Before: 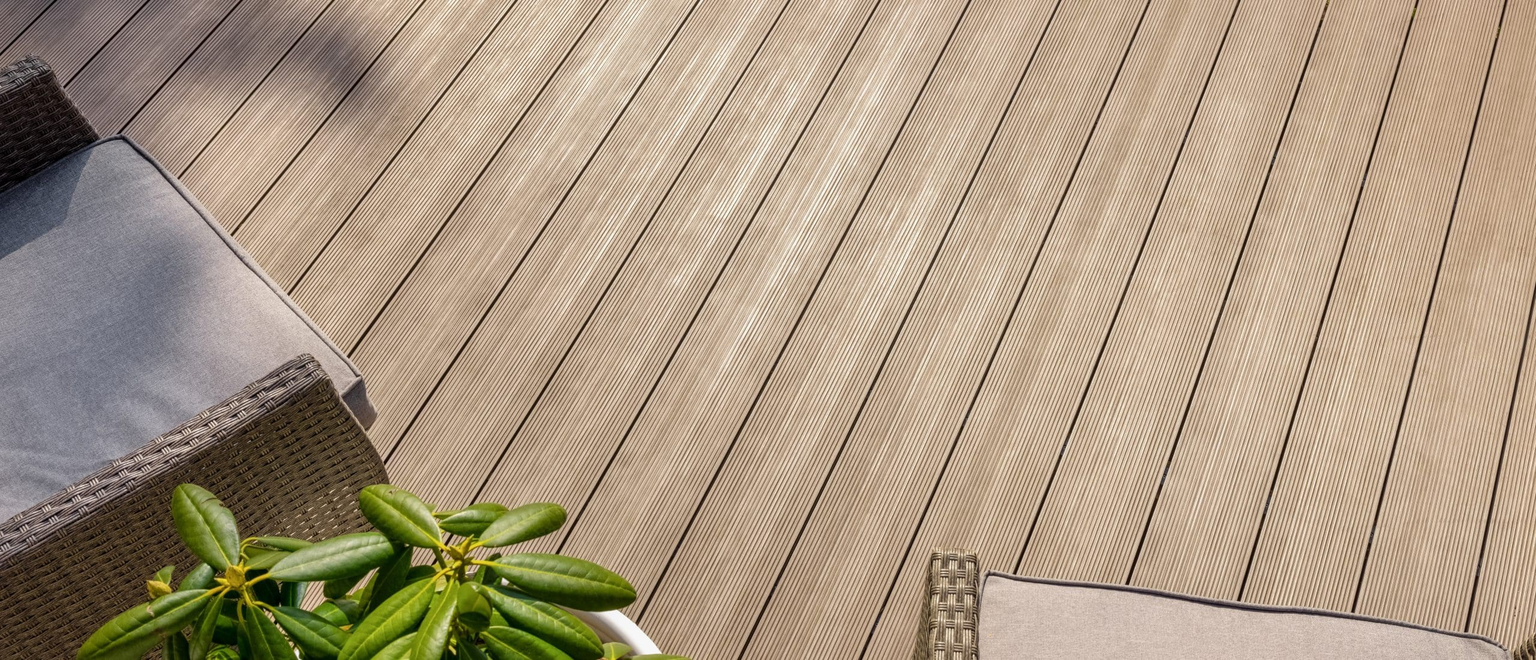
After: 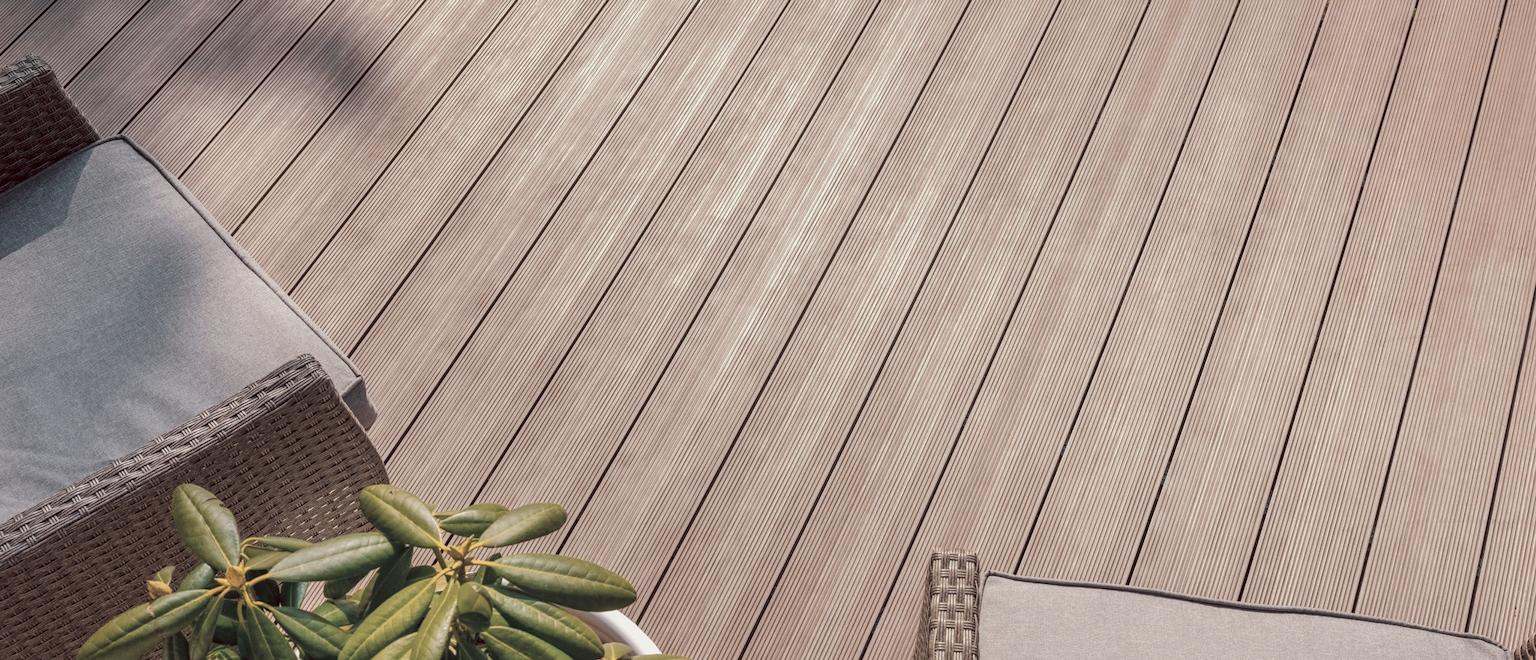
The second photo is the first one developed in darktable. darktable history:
tone curve: curves: ch0 [(0, 0) (0.003, 0.023) (0.011, 0.033) (0.025, 0.057) (0.044, 0.099) (0.069, 0.132) (0.1, 0.155) (0.136, 0.179) (0.177, 0.213) (0.224, 0.255) (0.277, 0.299) (0.335, 0.347) (0.399, 0.407) (0.468, 0.473) (0.543, 0.546) (0.623, 0.619) (0.709, 0.698) (0.801, 0.775) (0.898, 0.871) (1, 1)], preserve colors none
color look up table: target L [94.78, 94.15, 93.13, 87.74, 72.92, 70.42, 67.02, 50.2, 45.15, 20.31, 200.82, 89.65, 74.24, 67.66, 71.77, 64.49, 51.38, 56.26, 44.55, 43.6, 46.83, 48.56, 32.53, 29.09, 14, 78.59, 64.45, 65.84, 51.13, 42.42, 39.85, 57.32, 46.54, 43.54, 42.82, 42.93, 27.94, 29.56, 31.45, 27.82, 14.76, 9.854, 3.741, 95.64, 83.27, 76.27, 61.89, 44.97, 4.349], target a [-6.608, -2.415, -17.39, -38.61, -43.11, 3.677, -9.371, -30.77, -20.2, -4.236, 0, 5.911, 31.28, 39.42, 14.16, 6.718, 66.81, 46.02, 60.27, 71.47, 72.8, 31.03, 15.52, 55.06, 41.65, 10.99, 29.03, 4.949, 60.45, 71.39, 74.45, -9.265, -8, 25.76, 11.87, -0.946, 58.45, 56.69, -0.463, -7.209, 41.96, 33.46, 12.18, -6.07, -40.78, -23.69, -3.91, -22.82, 1.448], target b [19.07, 54.77, 47.61, 5.153, 37.82, 45.58, 18.85, 2.778, 26.13, 11.71, -0.001, 7.924, 43.2, 0.656, 21.31, 7.161, 38.38, 31.03, 10.65, 35.41, 66.15, 15.44, 24.67, 44.54, 10.61, -7.907, -27.31, -19.97, -13.11, -25.98, -46.78, -36.35, -45.22, -16.16, -37.99, -51.56, -39.73, 1.465, -0.16, -30.08, -21.13, -60.7, -39.57, -0.192, -17.4, -2.383, -7.989, -19.6, -7.352], num patches 49
